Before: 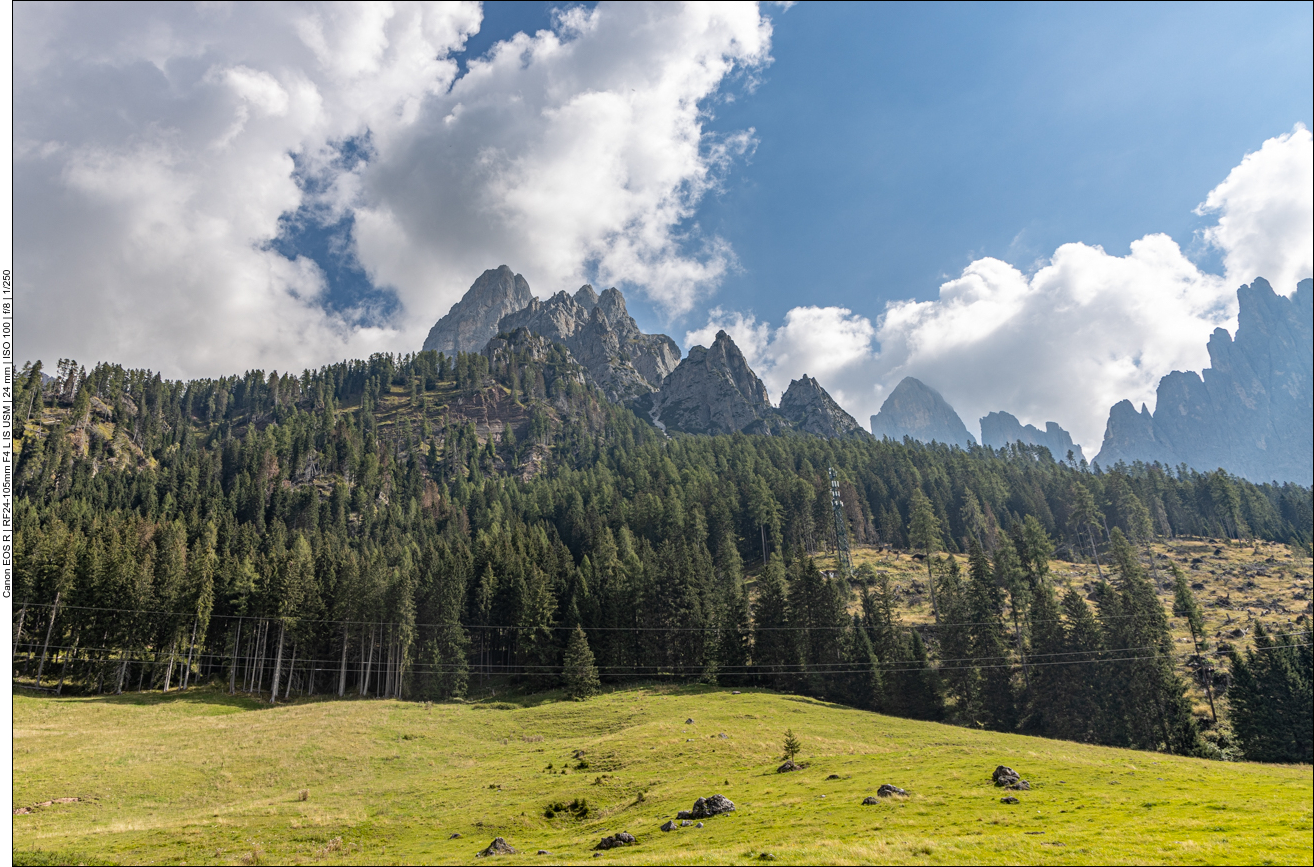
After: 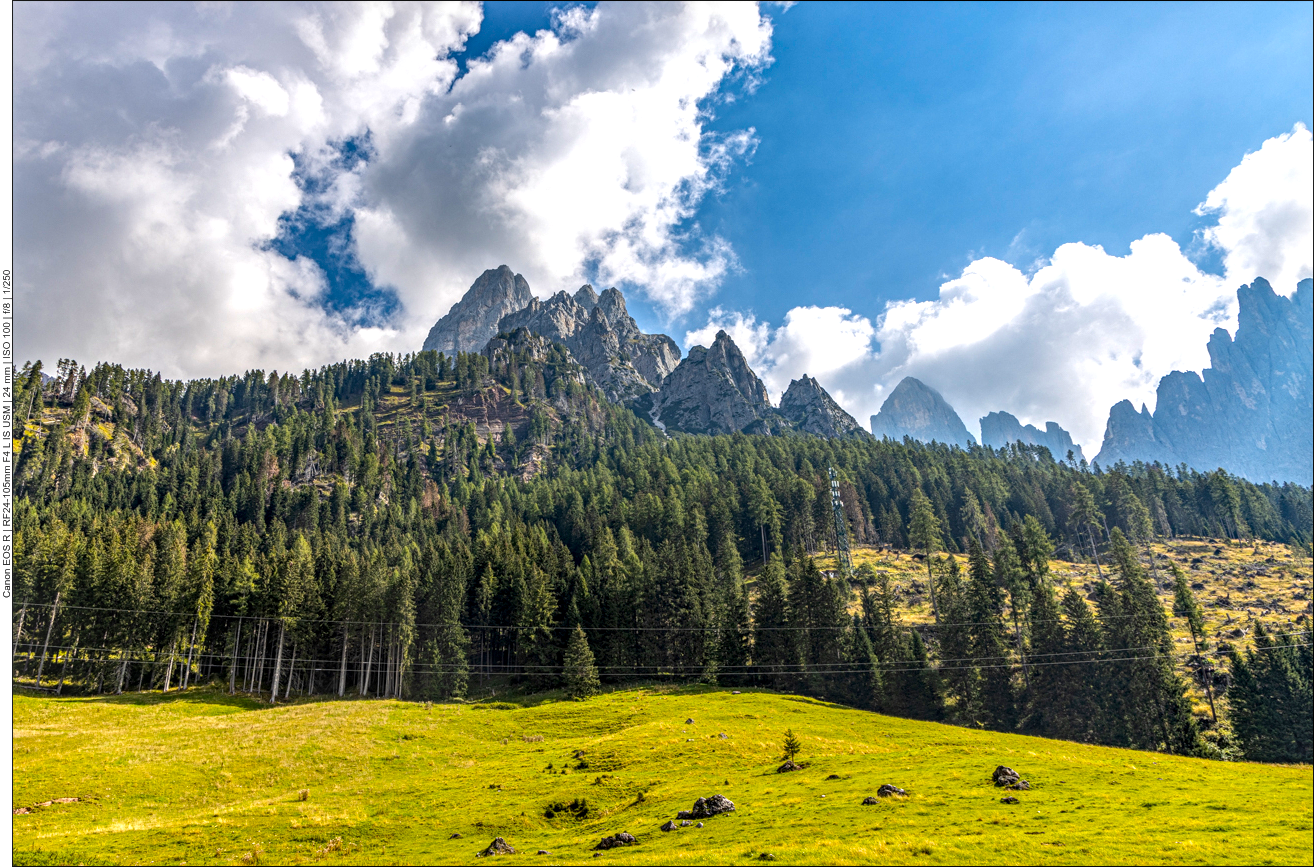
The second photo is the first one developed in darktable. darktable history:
exposure: compensate highlight preservation false
color balance rgb: linear chroma grading › global chroma 8.822%, perceptual saturation grading › global saturation 25.299%, perceptual brilliance grading › highlights 9.281%, perceptual brilliance grading › mid-tones 5.389%, global vibrance 25.556%
local contrast: detail 142%
